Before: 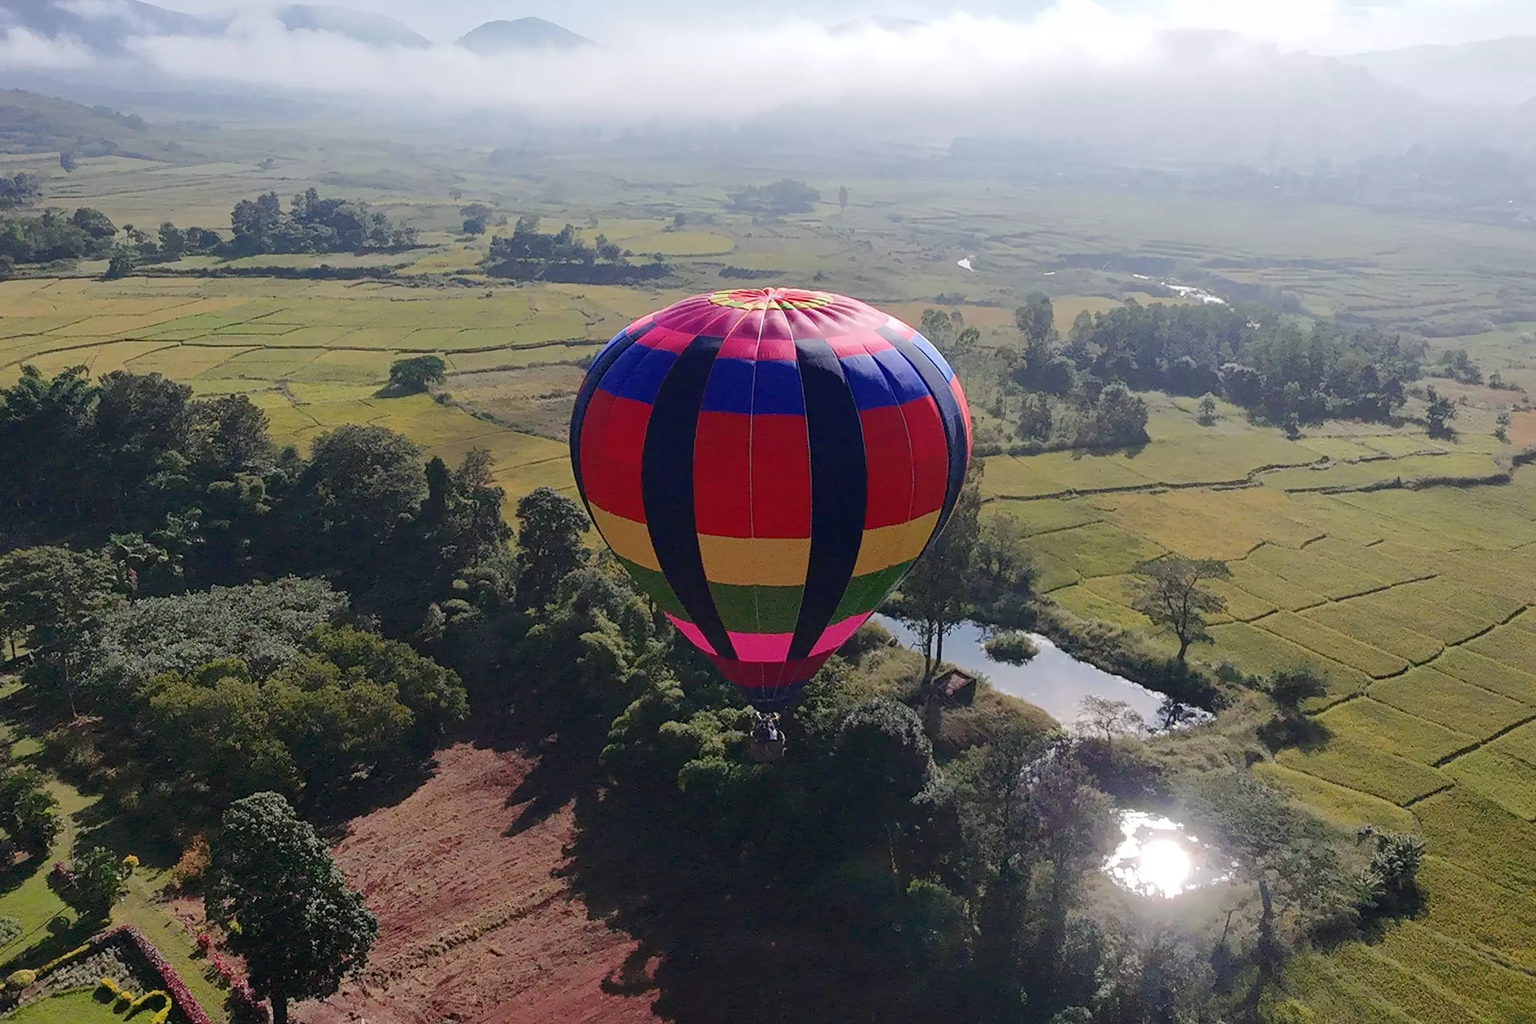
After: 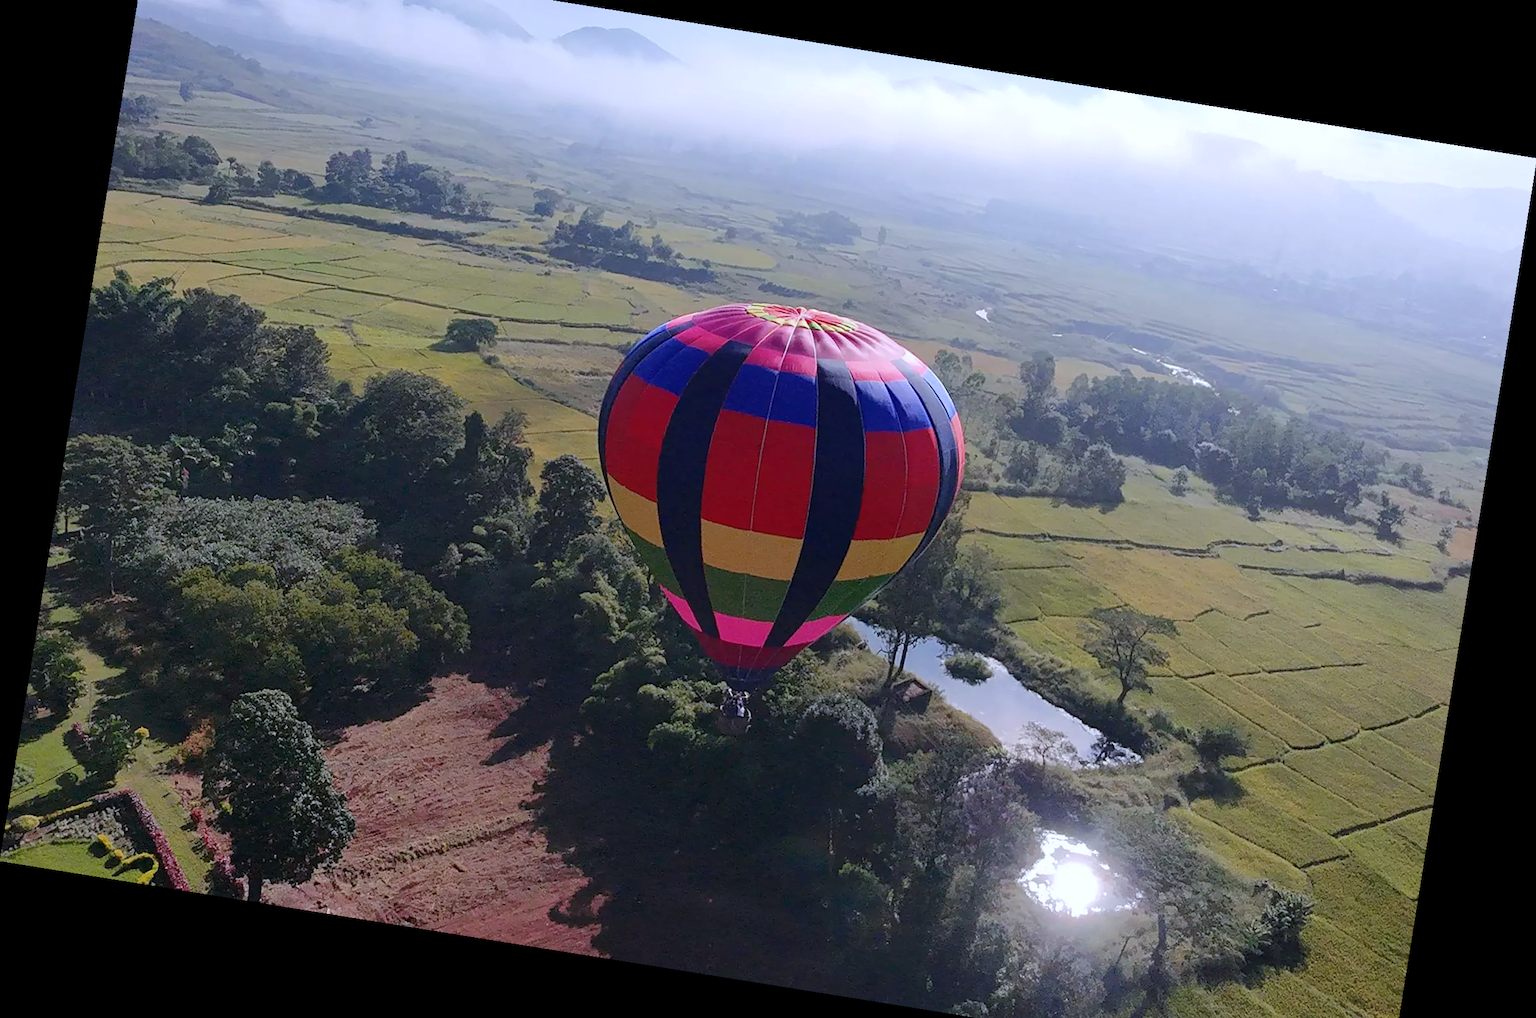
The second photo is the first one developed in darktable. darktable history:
crop and rotate: top 5.609%, bottom 5.609%
white balance: red 0.967, blue 1.119, emerald 0.756
rotate and perspective: rotation 9.12°, automatic cropping off
